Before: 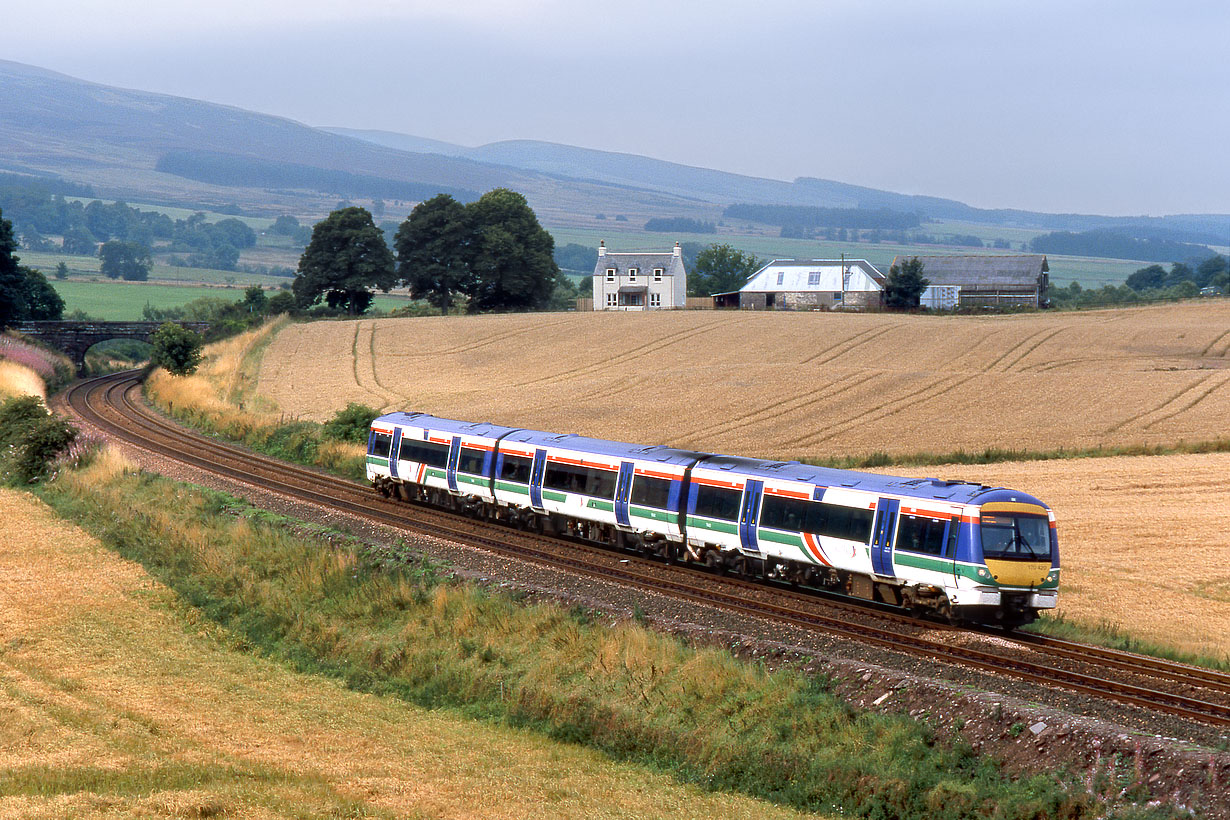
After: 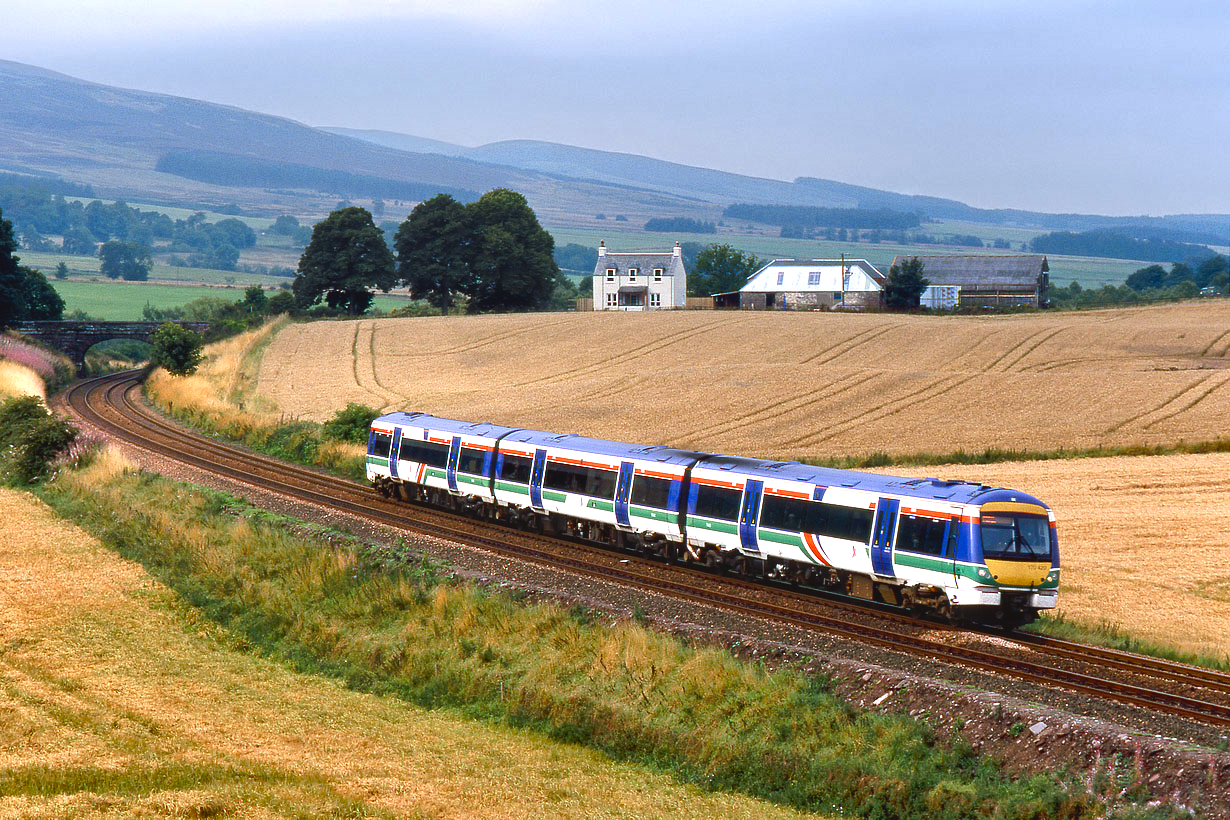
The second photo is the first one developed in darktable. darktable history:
shadows and highlights: highlights color adjustment 77.53%, low approximation 0.01, soften with gaussian
color balance rgb: shadows lift › luminance -19.763%, highlights gain › luminance 17.314%, global offset › luminance 0.748%, perceptual saturation grading › global saturation 20%, perceptual saturation grading › highlights -25.442%, perceptual saturation grading › shadows 24.777%, global vibrance 20%
